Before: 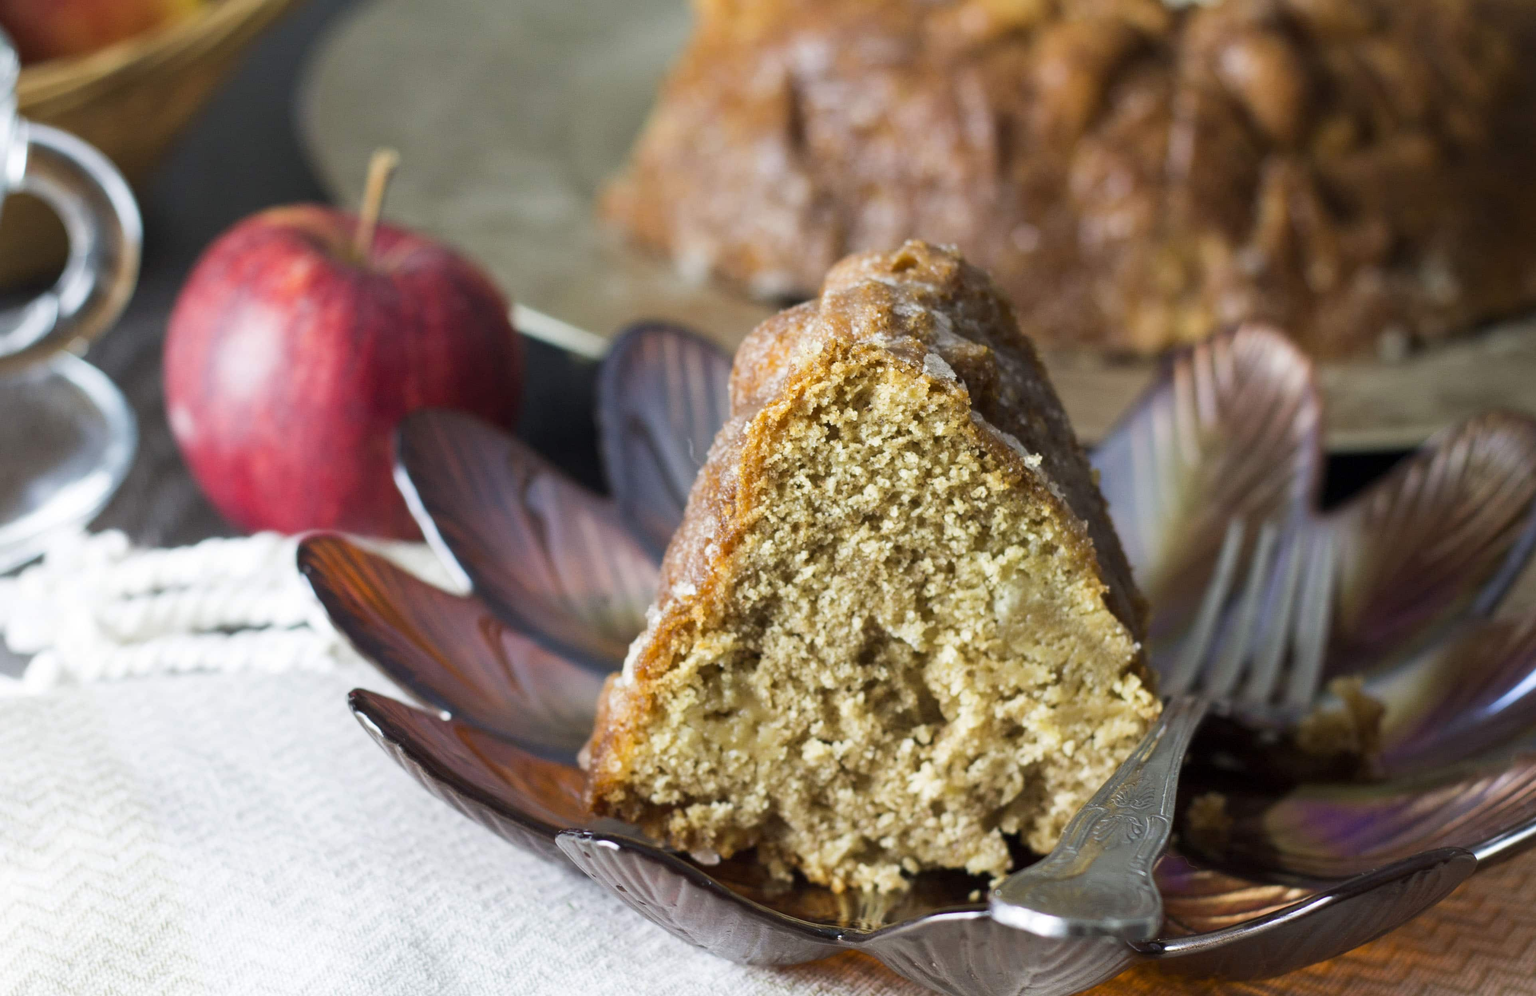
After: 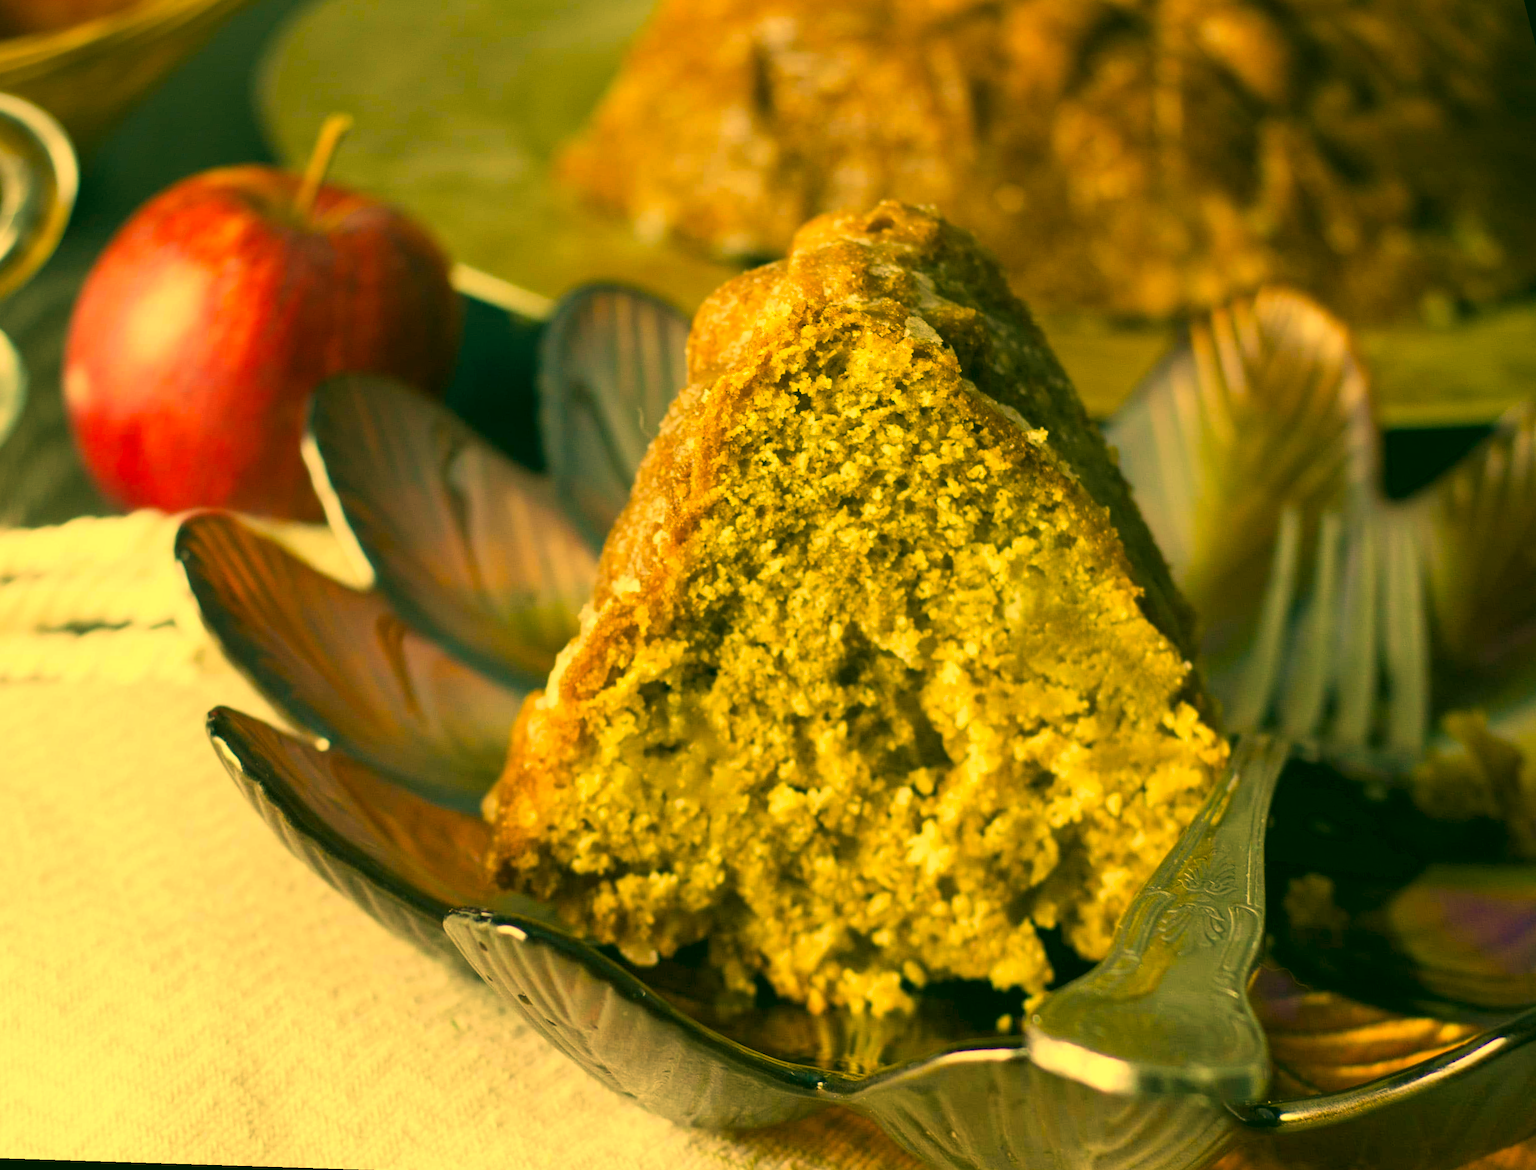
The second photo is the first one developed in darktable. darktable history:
white balance: red 1.138, green 0.996, blue 0.812
tone equalizer: on, module defaults
velvia: strength 40%
rotate and perspective: rotation 0.72°, lens shift (vertical) -0.352, lens shift (horizontal) -0.051, crop left 0.152, crop right 0.859, crop top 0.019, crop bottom 0.964
color balance rgb: linear chroma grading › global chroma 15%, perceptual saturation grading › global saturation 30%
rgb levels: preserve colors max RGB
color correction: highlights a* 5.62, highlights b* 33.57, shadows a* -25.86, shadows b* 4.02
